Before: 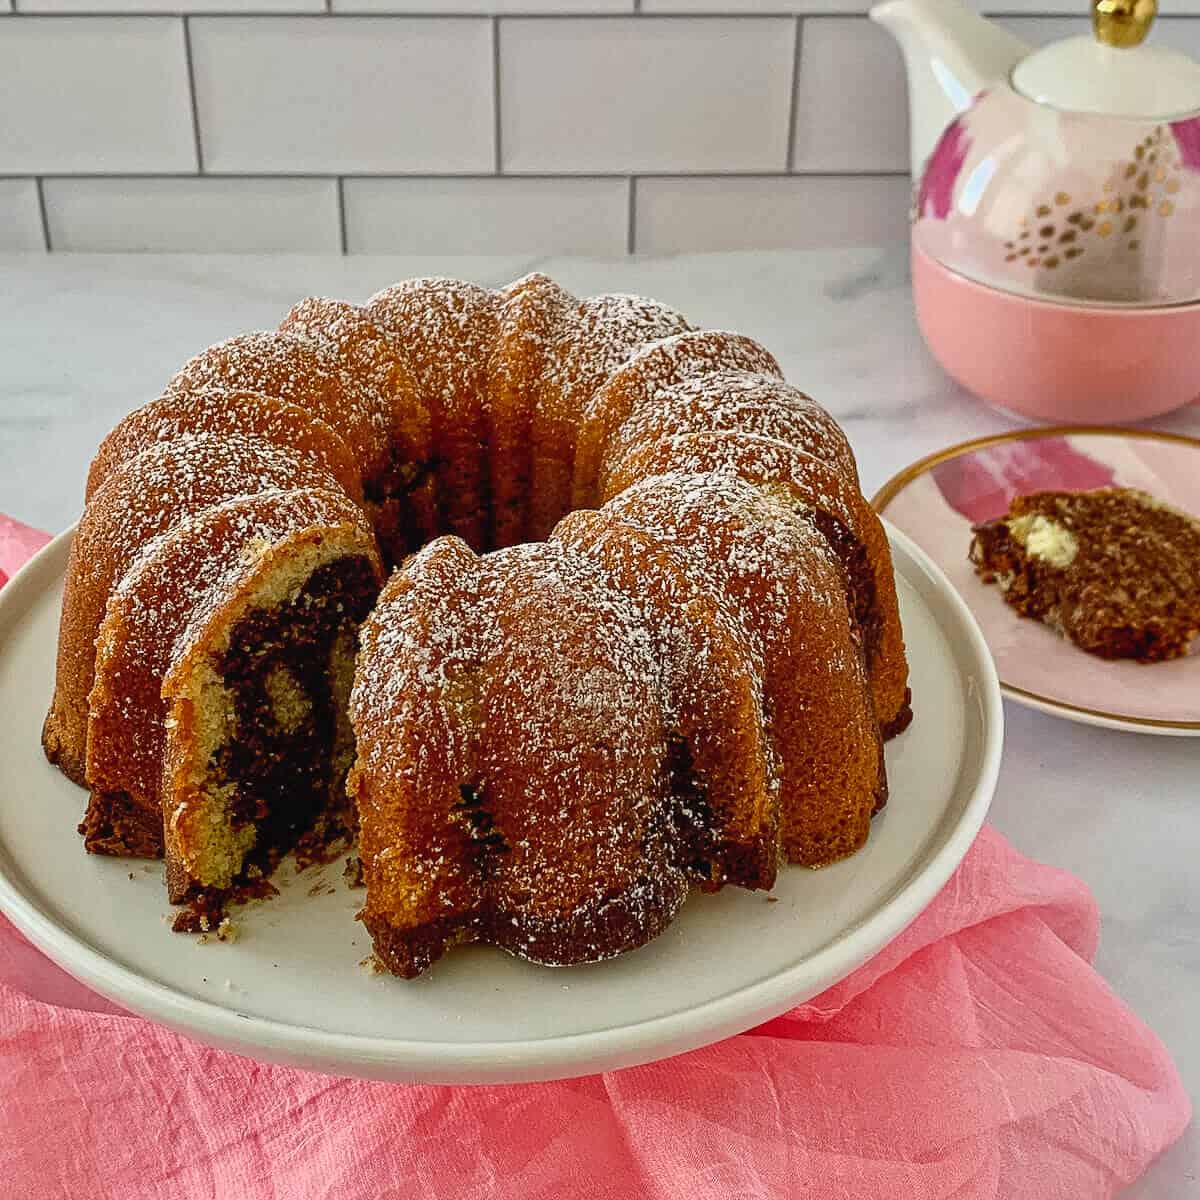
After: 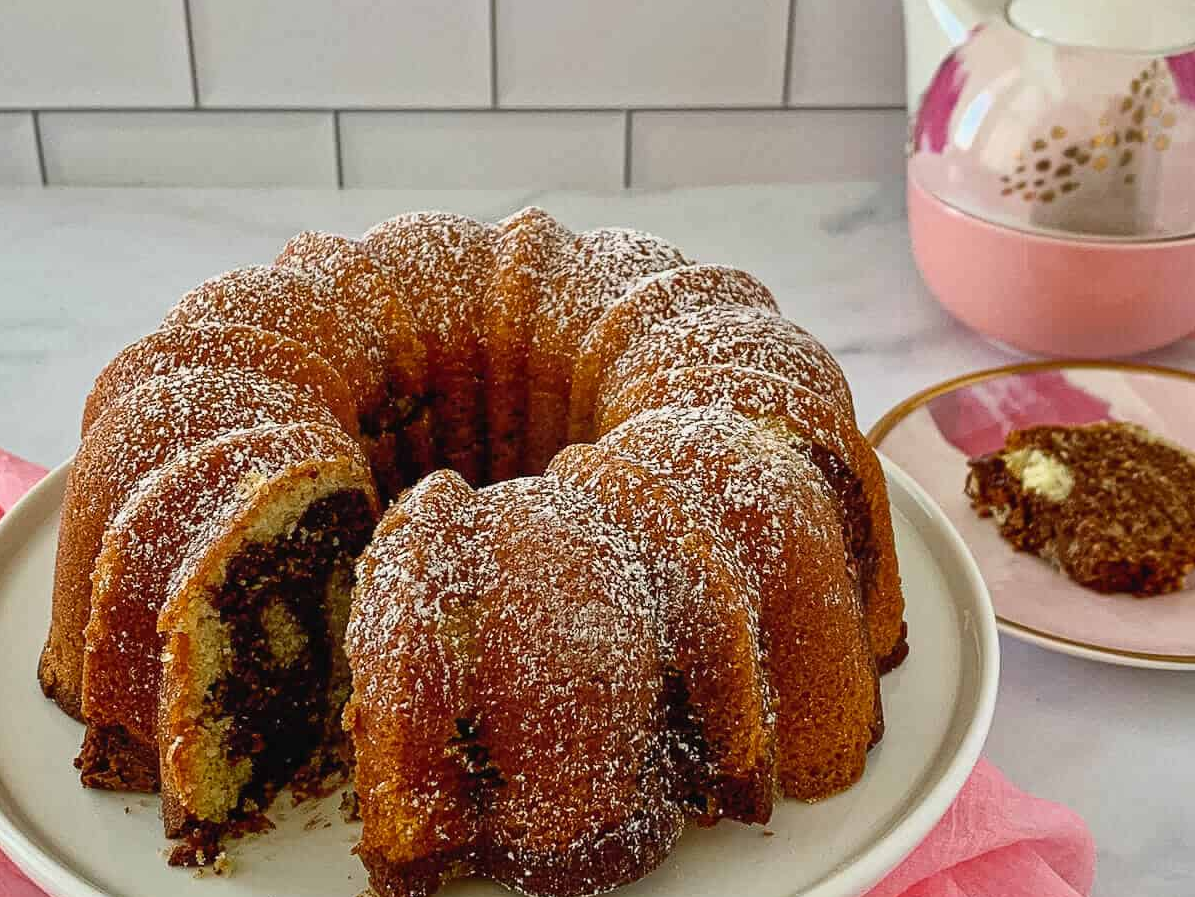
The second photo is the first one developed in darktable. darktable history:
crop: left 0.378%, top 5.51%, bottom 19.732%
